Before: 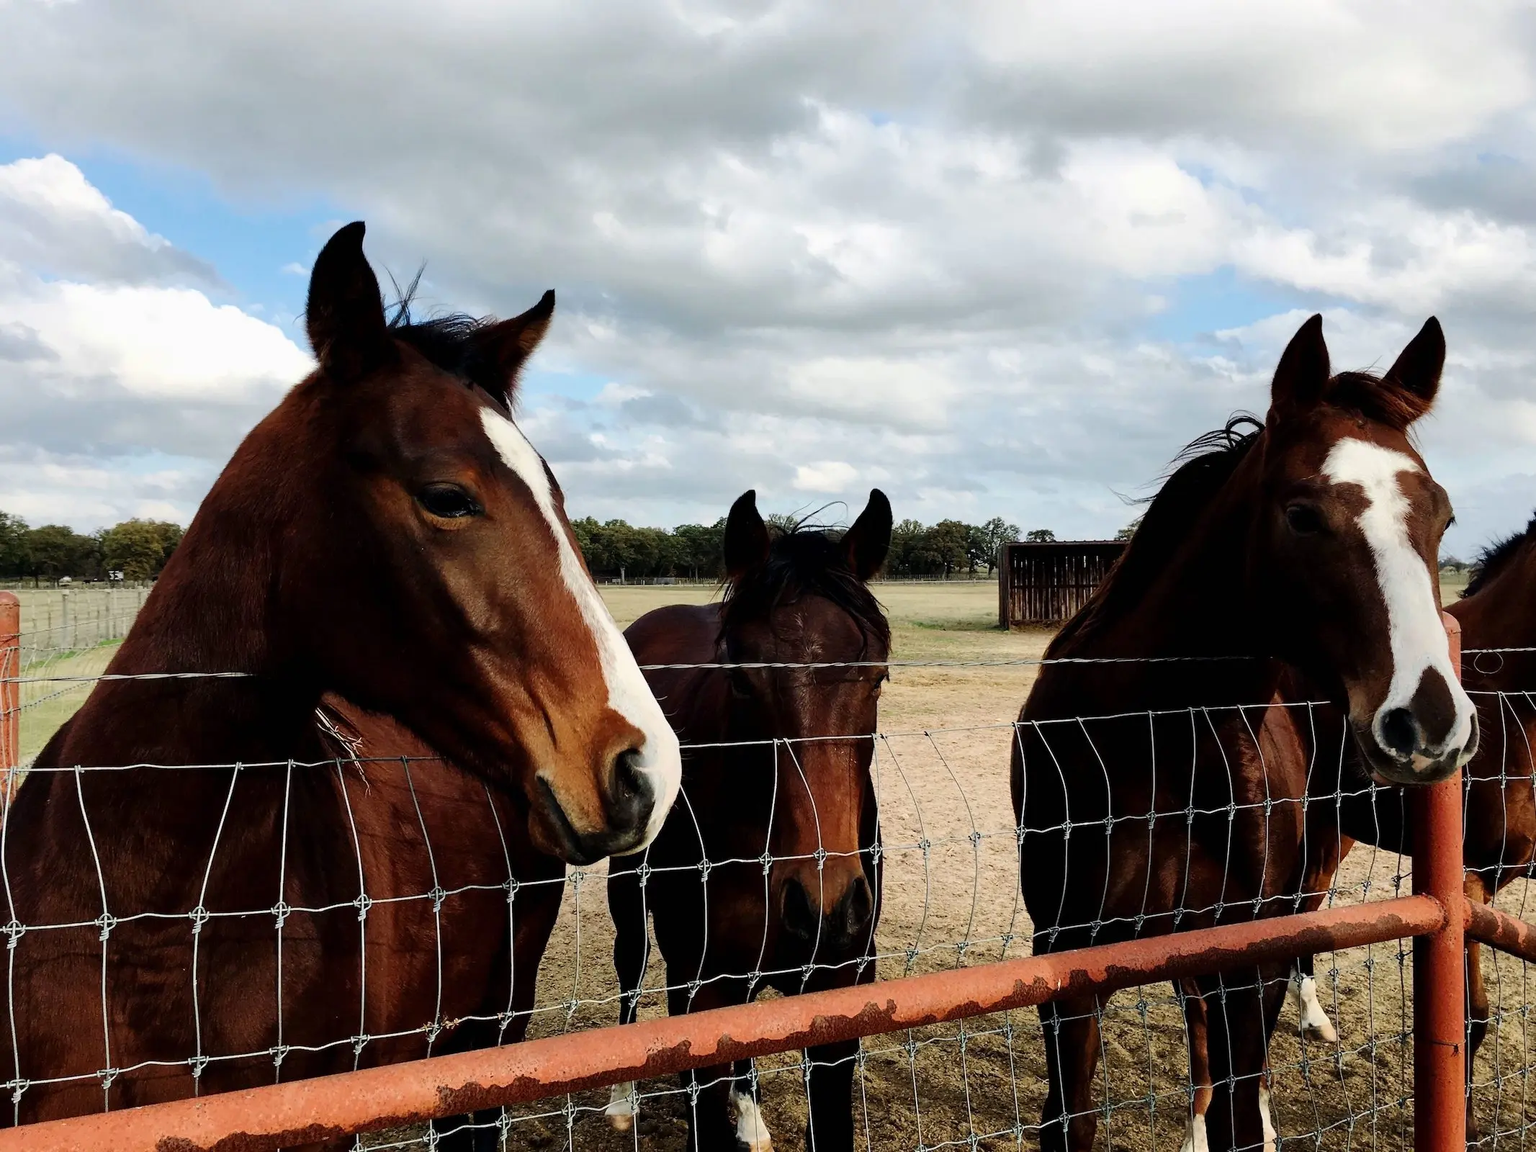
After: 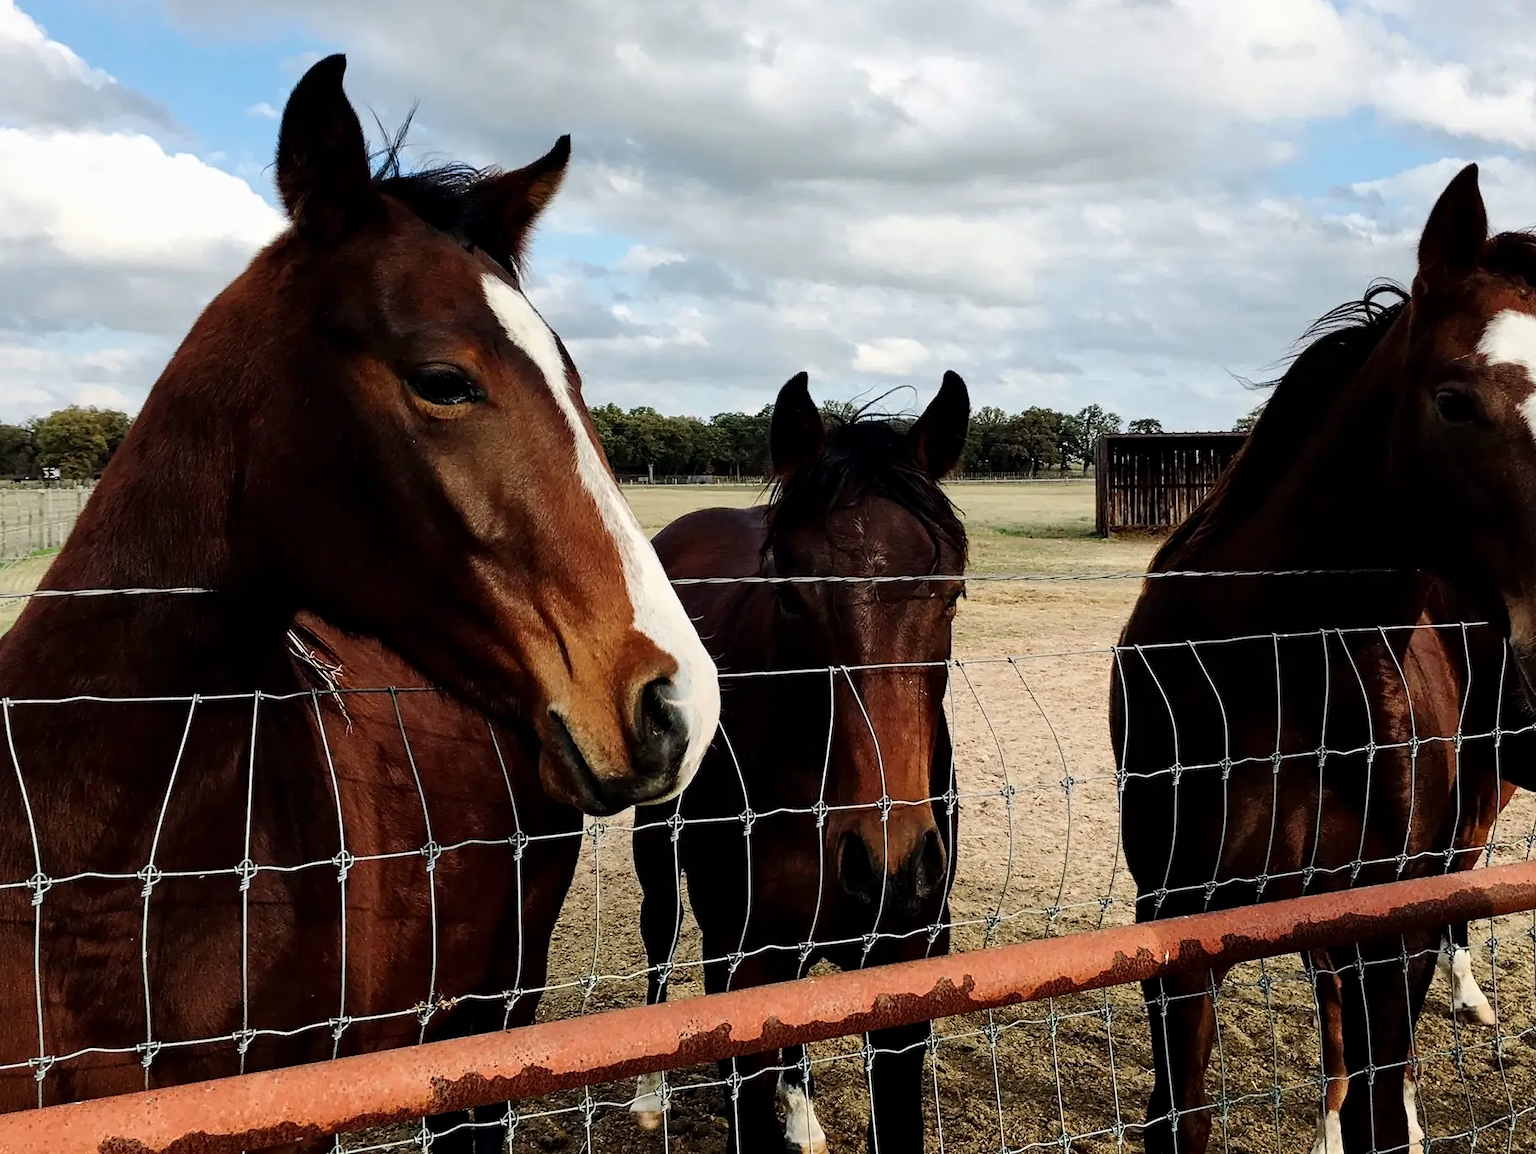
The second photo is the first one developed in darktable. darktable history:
crop and rotate: left 4.749%, top 15.251%, right 10.676%
contrast equalizer: octaves 7, y [[0.502, 0.505, 0.512, 0.529, 0.564, 0.588], [0.5 ×6], [0.502, 0.505, 0.512, 0.529, 0.564, 0.588], [0, 0.001, 0.001, 0.004, 0.008, 0.011], [0, 0.001, 0.001, 0.004, 0.008, 0.011]]
